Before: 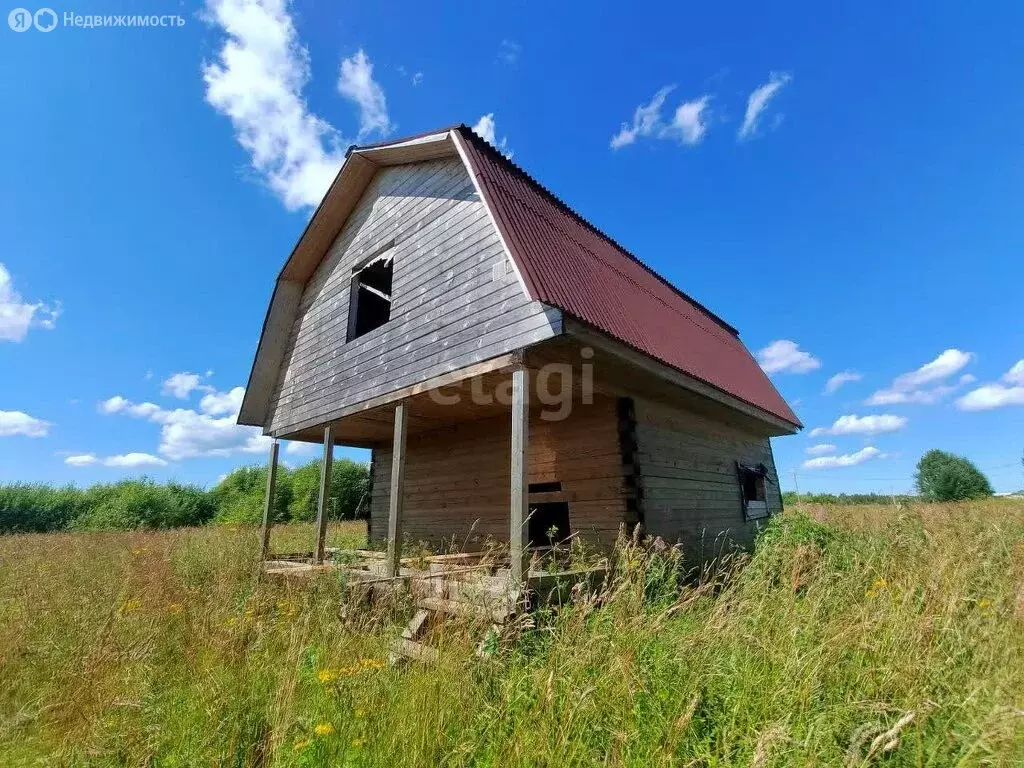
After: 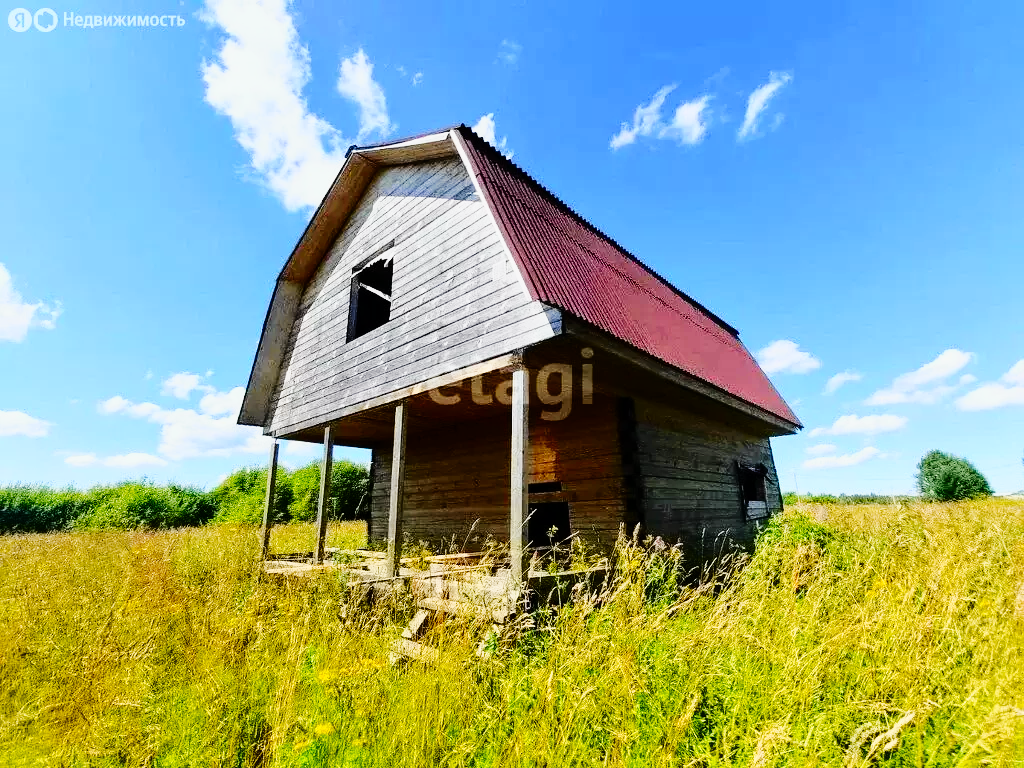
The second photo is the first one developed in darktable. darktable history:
base curve: curves: ch0 [(0, 0) (0.036, 0.025) (0.121, 0.166) (0.206, 0.329) (0.605, 0.79) (1, 1)], preserve colors none
tone curve: curves: ch0 [(0, 0) (0.136, 0.071) (0.346, 0.366) (0.489, 0.573) (0.66, 0.748) (0.858, 0.926) (1, 0.977)]; ch1 [(0, 0) (0.353, 0.344) (0.45, 0.46) (0.498, 0.498) (0.521, 0.512) (0.563, 0.559) (0.592, 0.605) (0.641, 0.673) (1, 1)]; ch2 [(0, 0) (0.333, 0.346) (0.375, 0.375) (0.424, 0.43) (0.476, 0.492) (0.502, 0.502) (0.524, 0.531) (0.579, 0.61) (0.612, 0.644) (0.641, 0.722) (1, 1)], color space Lab, independent channels, preserve colors none
